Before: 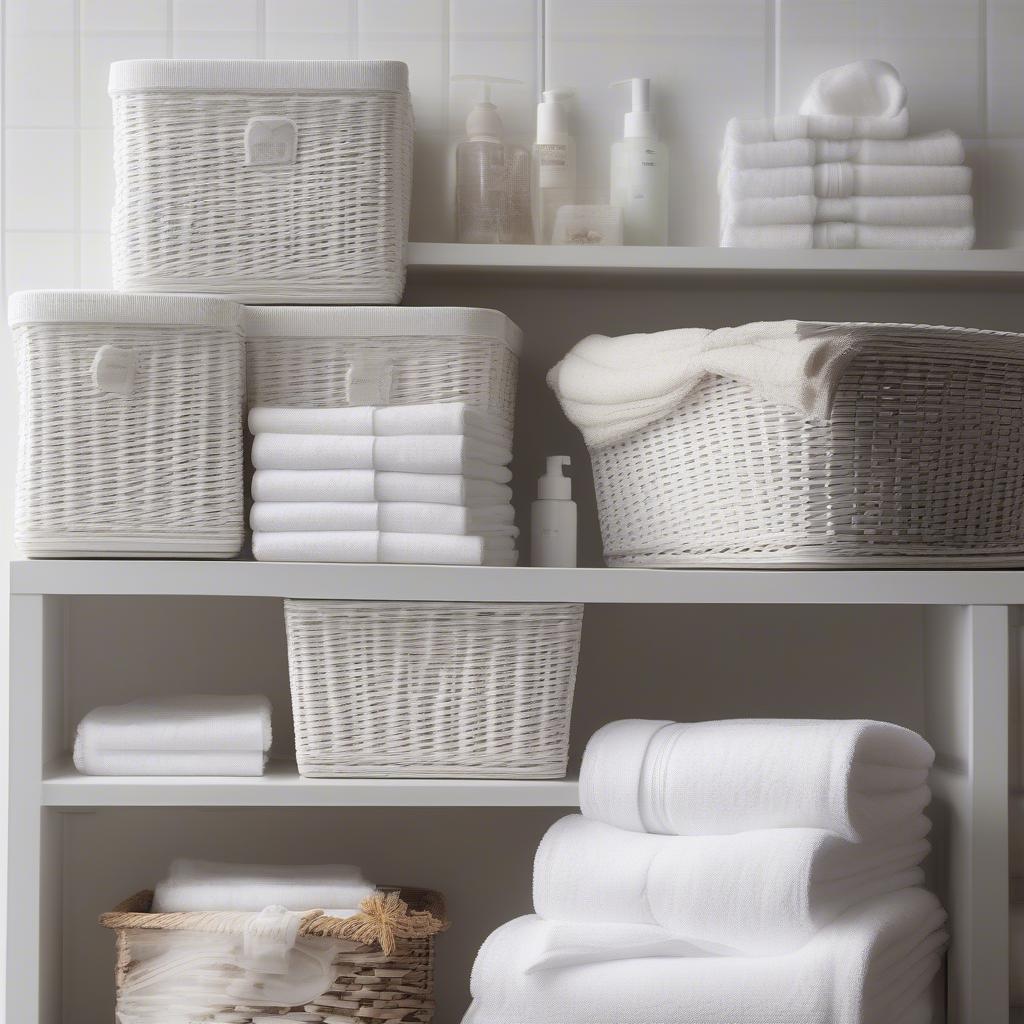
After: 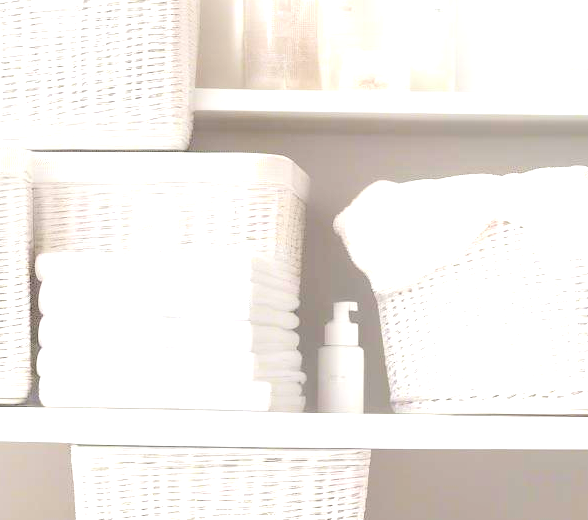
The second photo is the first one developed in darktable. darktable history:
exposure: black level correction 0, exposure 1.907 EV, compensate highlight preservation false
tone curve: curves: ch0 [(0, 0) (0.003, 0.001) (0.011, 0.006) (0.025, 0.012) (0.044, 0.018) (0.069, 0.025) (0.1, 0.045) (0.136, 0.074) (0.177, 0.124) (0.224, 0.196) (0.277, 0.289) (0.335, 0.396) (0.399, 0.495) (0.468, 0.585) (0.543, 0.663) (0.623, 0.728) (0.709, 0.808) (0.801, 0.87) (0.898, 0.932) (1, 1)], color space Lab, independent channels, preserve colors none
crop: left 20.864%, top 15.119%, right 21.645%, bottom 34.01%
local contrast: detail 110%
